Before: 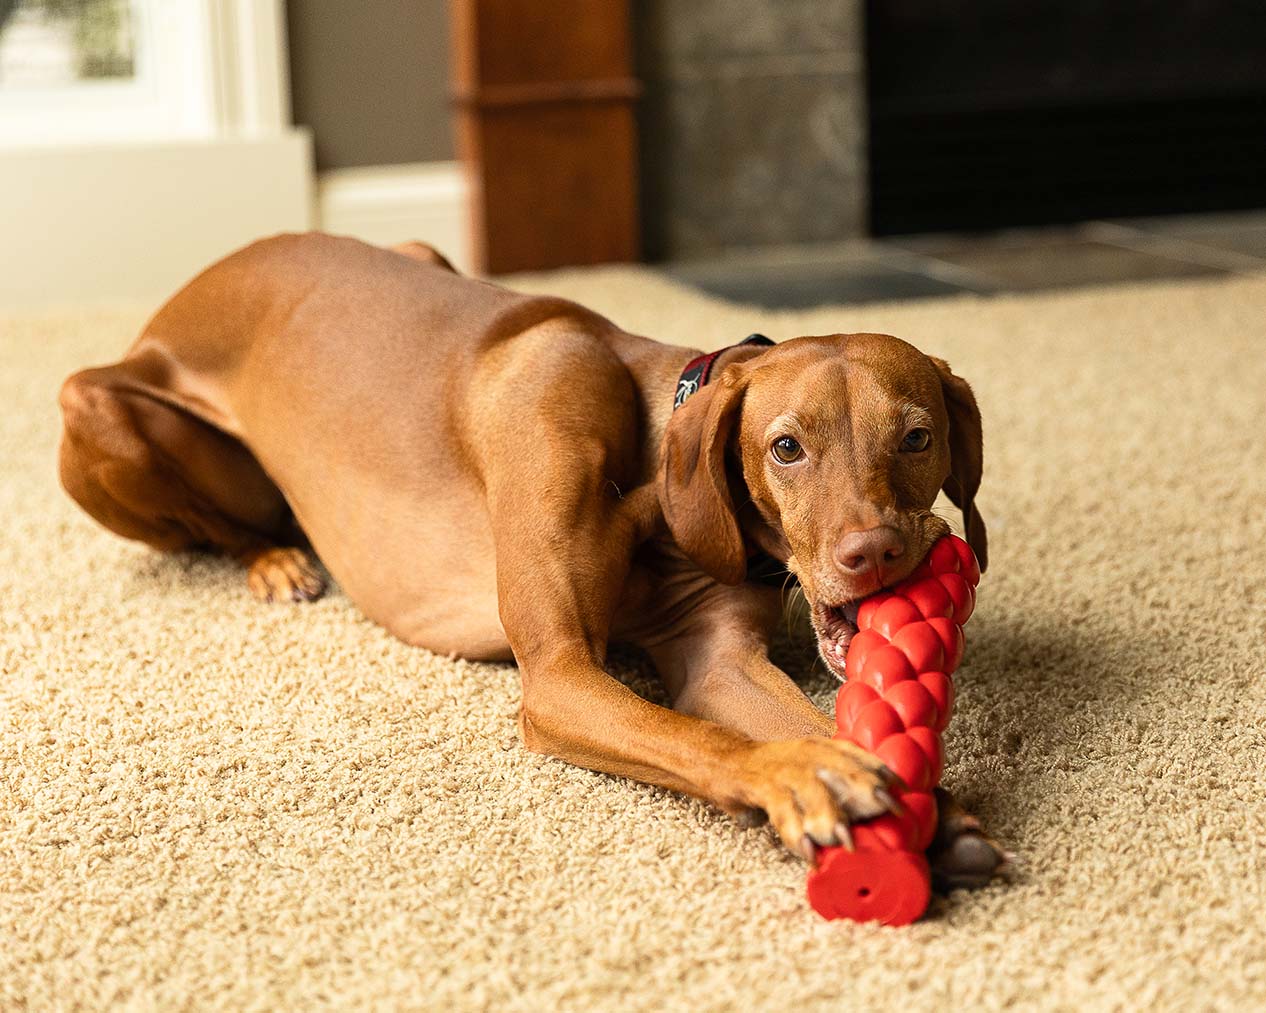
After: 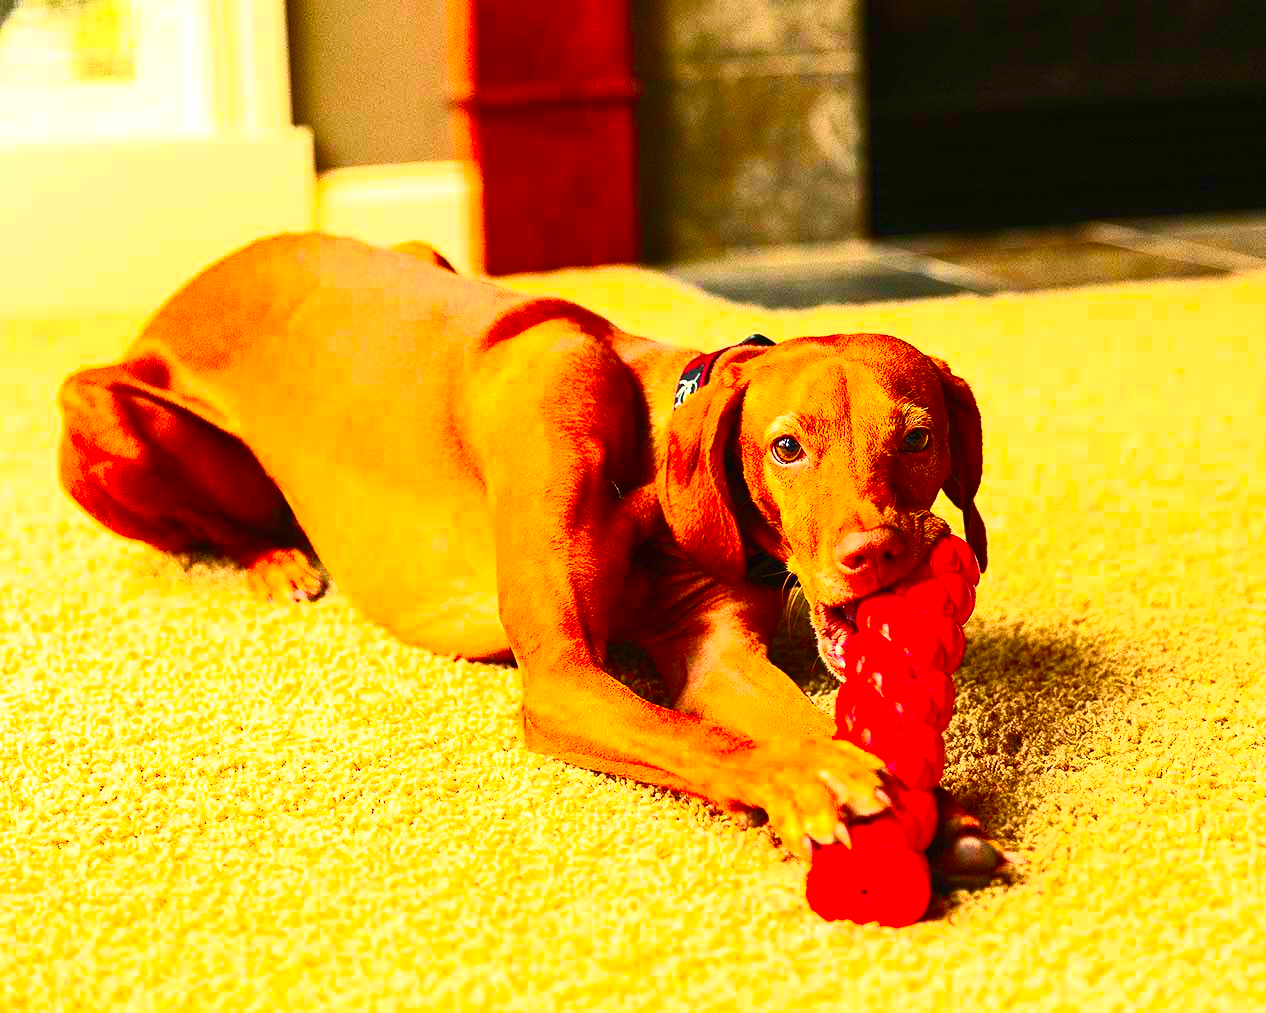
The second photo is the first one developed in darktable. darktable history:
exposure: black level correction 0, exposure 0.5 EV, compensate highlight preservation false
color correction: highlights a* 1.49, highlights b* -1.68, saturation 2.52
contrast brightness saturation: contrast 0.601, brightness 0.349, saturation 0.137
